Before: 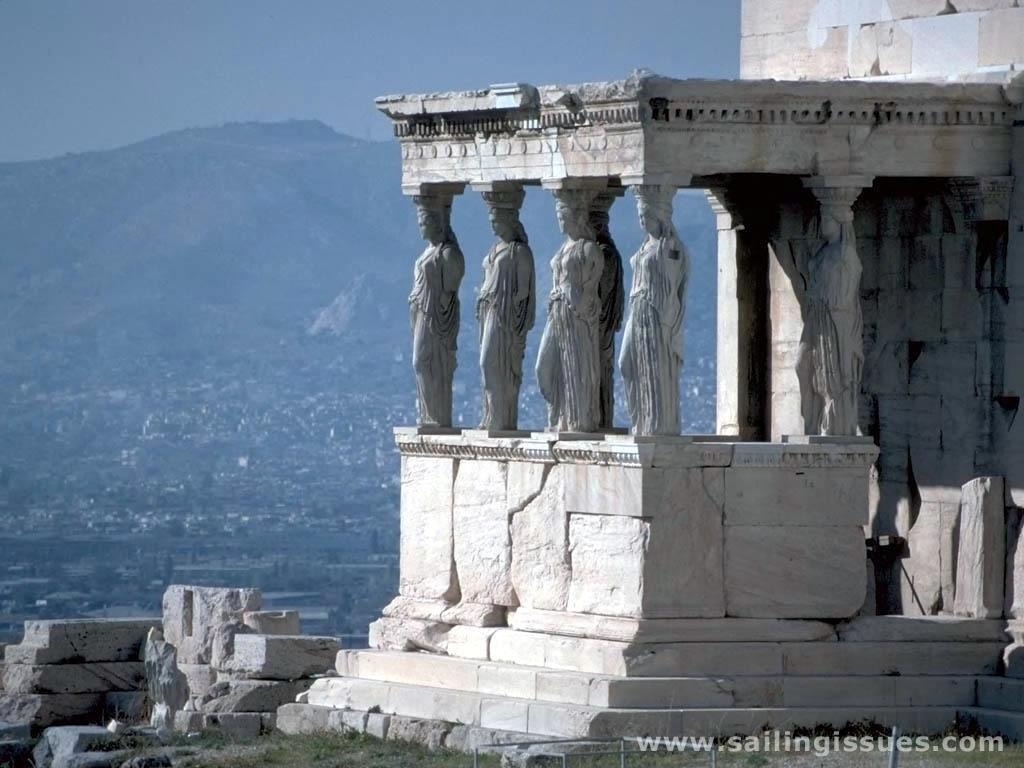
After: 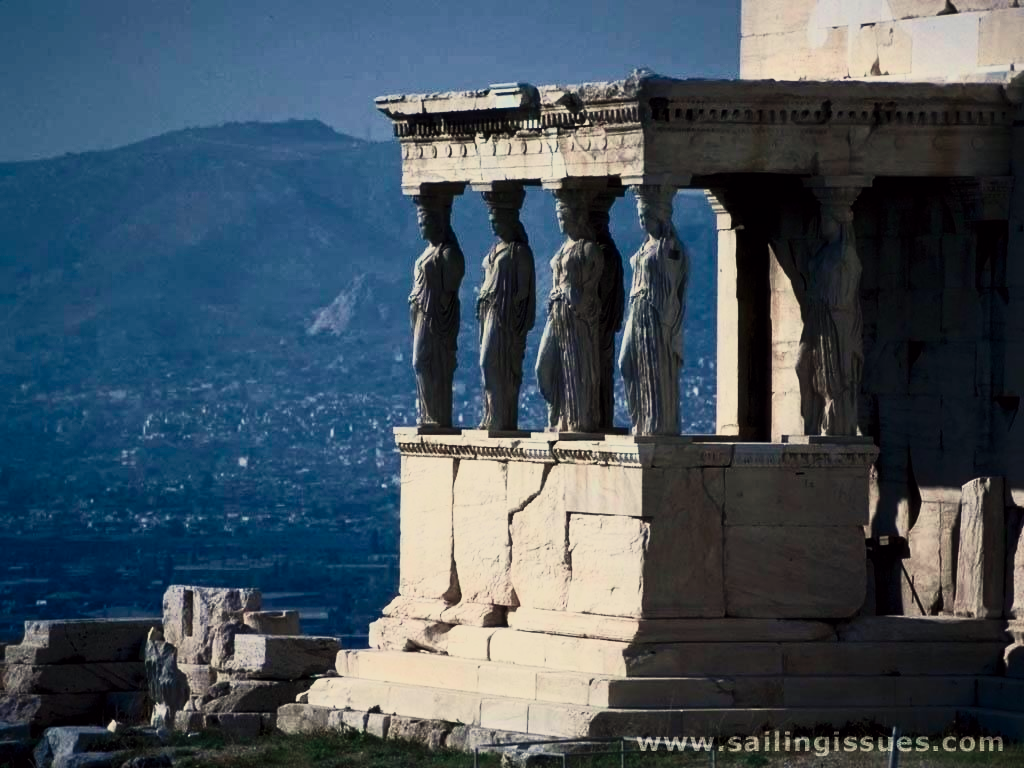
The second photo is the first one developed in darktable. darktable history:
color zones: curves: ch0 [(0, 0.5) (0.143, 0.5) (0.286, 0.5) (0.429, 0.5) (0.571, 0.5) (0.714, 0.476) (0.857, 0.5) (1, 0.5)]; ch2 [(0, 0.5) (0.143, 0.5) (0.286, 0.5) (0.429, 0.5) (0.571, 0.5) (0.714, 0.487) (0.857, 0.5) (1, 0.5)]
tone curve: curves: ch0 [(0, 0.001) (0.139, 0.096) (0.311, 0.278) (0.495, 0.531) (0.718, 0.816) (0.841, 0.909) (1, 0.967)]; ch1 [(0, 0) (0.272, 0.249) (0.388, 0.385) (0.469, 0.456) (0.495, 0.497) (0.538, 0.554) (0.578, 0.605) (0.707, 0.778) (1, 1)]; ch2 [(0, 0) (0.125, 0.089) (0.353, 0.329) (0.443, 0.408) (0.502, 0.499) (0.557, 0.542) (0.608, 0.635) (1, 1)], color space Lab, independent channels, preserve colors none
color correction: highlights a* 1.43, highlights b* 17.72
exposure: black level correction 0.001, exposure 0.499 EV, compensate exposure bias true, compensate highlight preservation false
base curve: curves: ch0 [(0, 0) (0.032, 0.025) (0.121, 0.166) (0.206, 0.329) (0.605, 0.79) (1, 1)], preserve colors none
tone equalizer: -8 EV -1.97 EV, -7 EV -1.97 EV, -6 EV -1.98 EV, -5 EV -2 EV, -4 EV -1.98 EV, -3 EV -2 EV, -2 EV -1.99 EV, -1 EV -1.61 EV, +0 EV -1.98 EV, edges refinement/feathering 500, mask exposure compensation -1.57 EV, preserve details no
